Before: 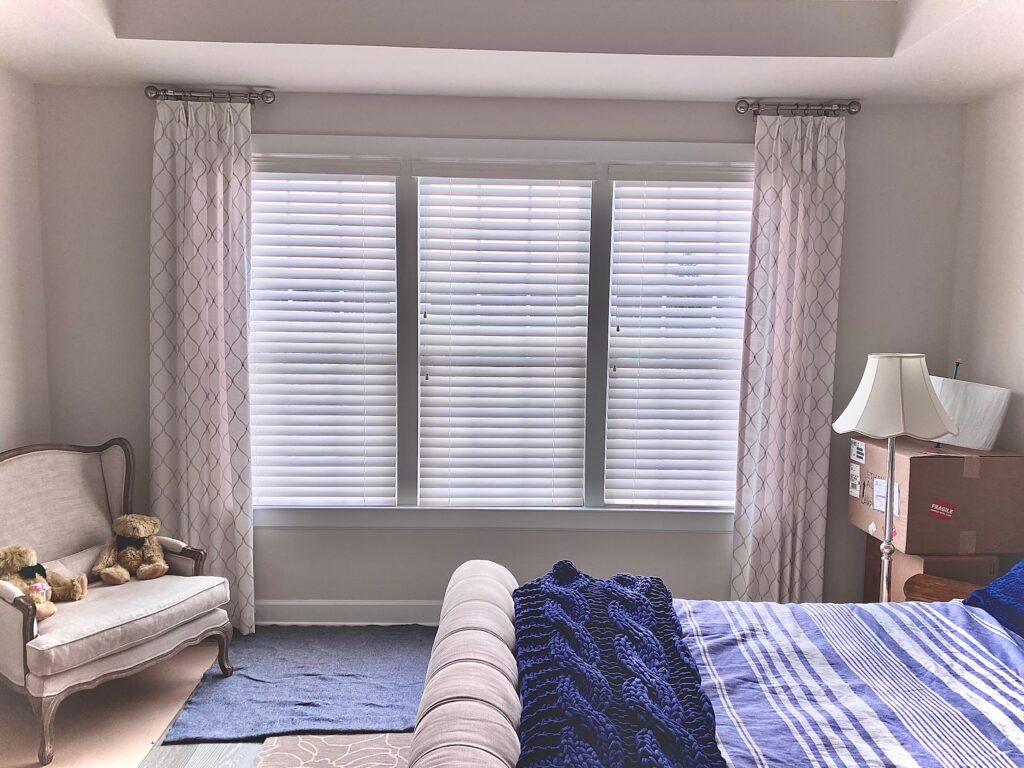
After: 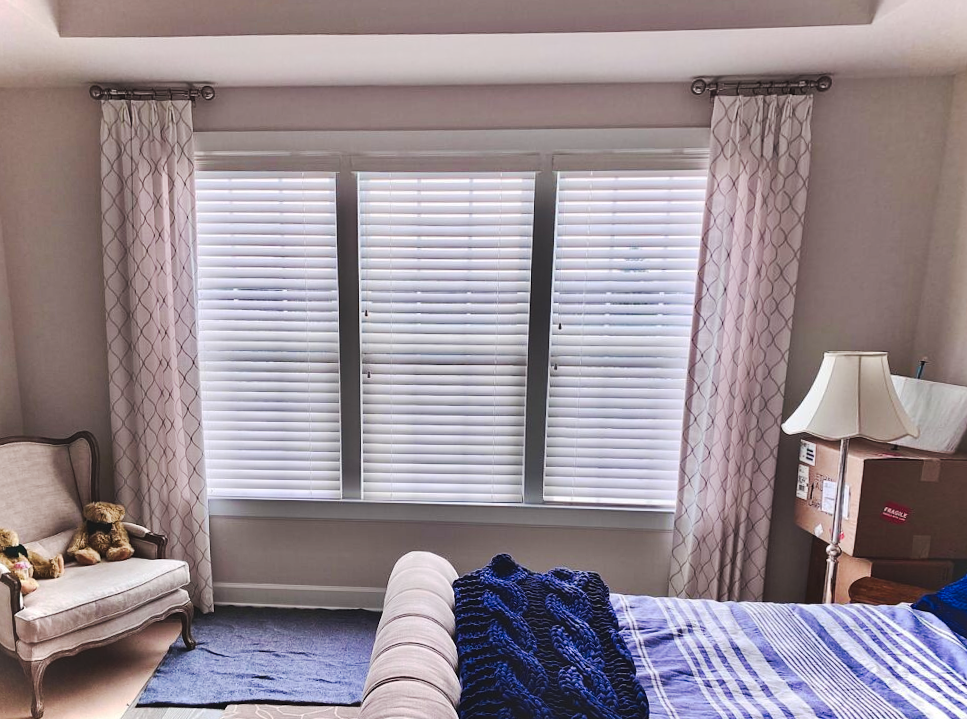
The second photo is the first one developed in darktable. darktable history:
tone curve: curves: ch0 [(0, 0) (0.003, 0.003) (0.011, 0.009) (0.025, 0.018) (0.044, 0.028) (0.069, 0.038) (0.1, 0.049) (0.136, 0.062) (0.177, 0.089) (0.224, 0.123) (0.277, 0.165) (0.335, 0.223) (0.399, 0.293) (0.468, 0.385) (0.543, 0.497) (0.623, 0.613) (0.709, 0.716) (0.801, 0.802) (0.898, 0.887) (1, 1)], preserve colors none
rotate and perspective: rotation 0.062°, lens shift (vertical) 0.115, lens shift (horizontal) -0.133, crop left 0.047, crop right 0.94, crop top 0.061, crop bottom 0.94
exposure: compensate exposure bias true, compensate highlight preservation false
